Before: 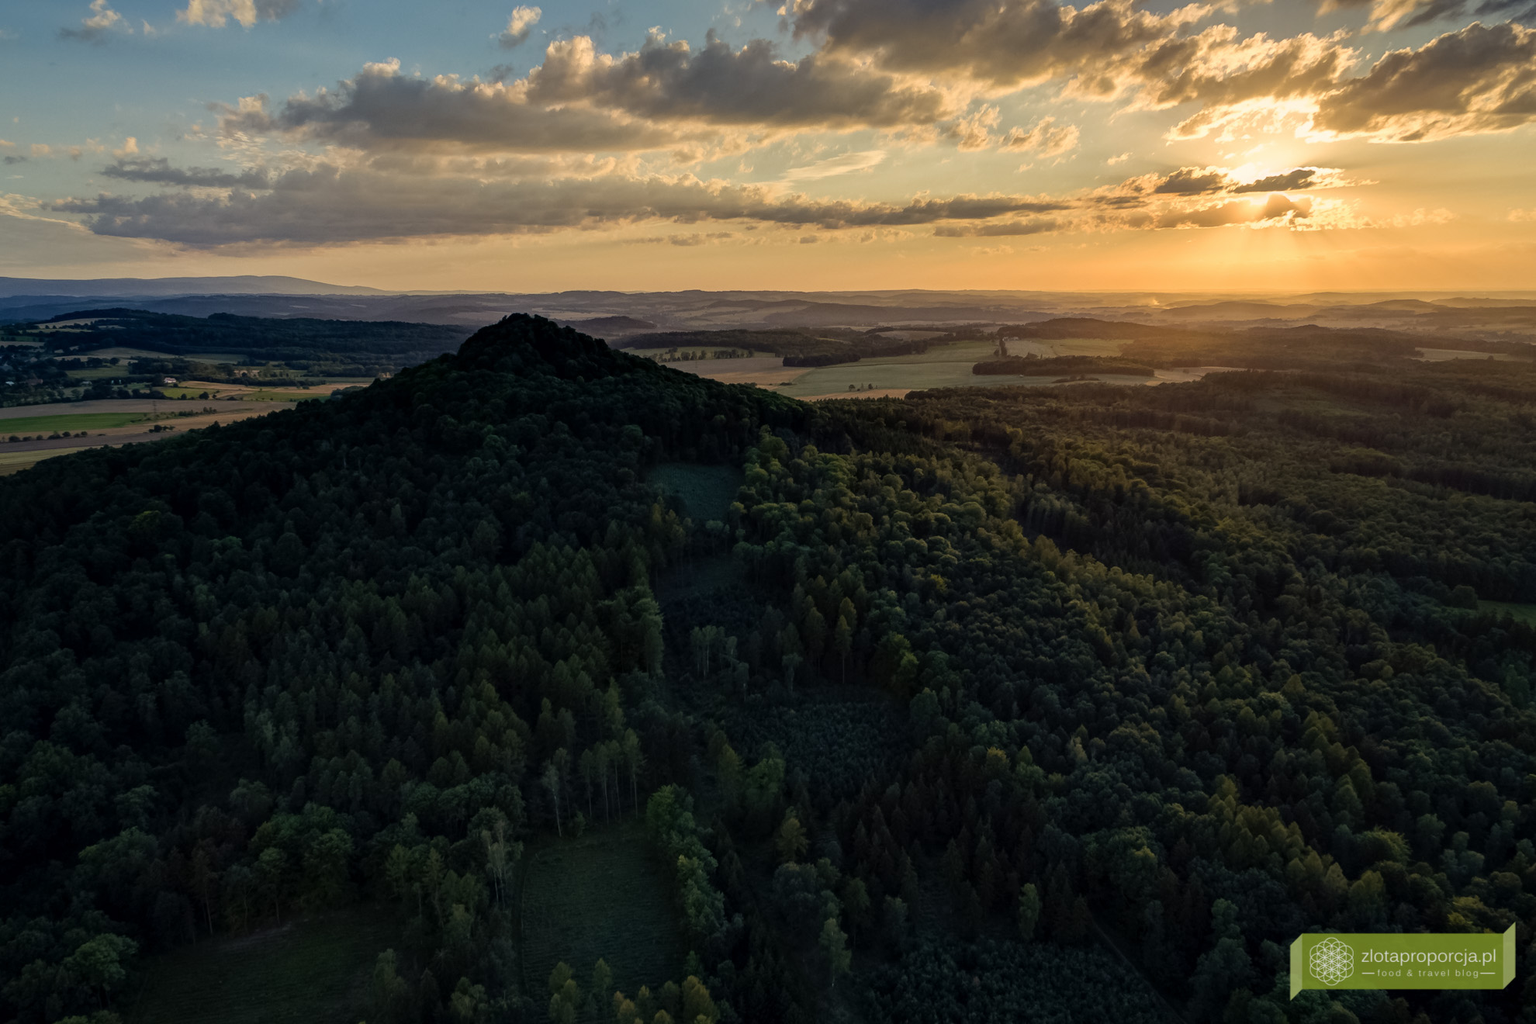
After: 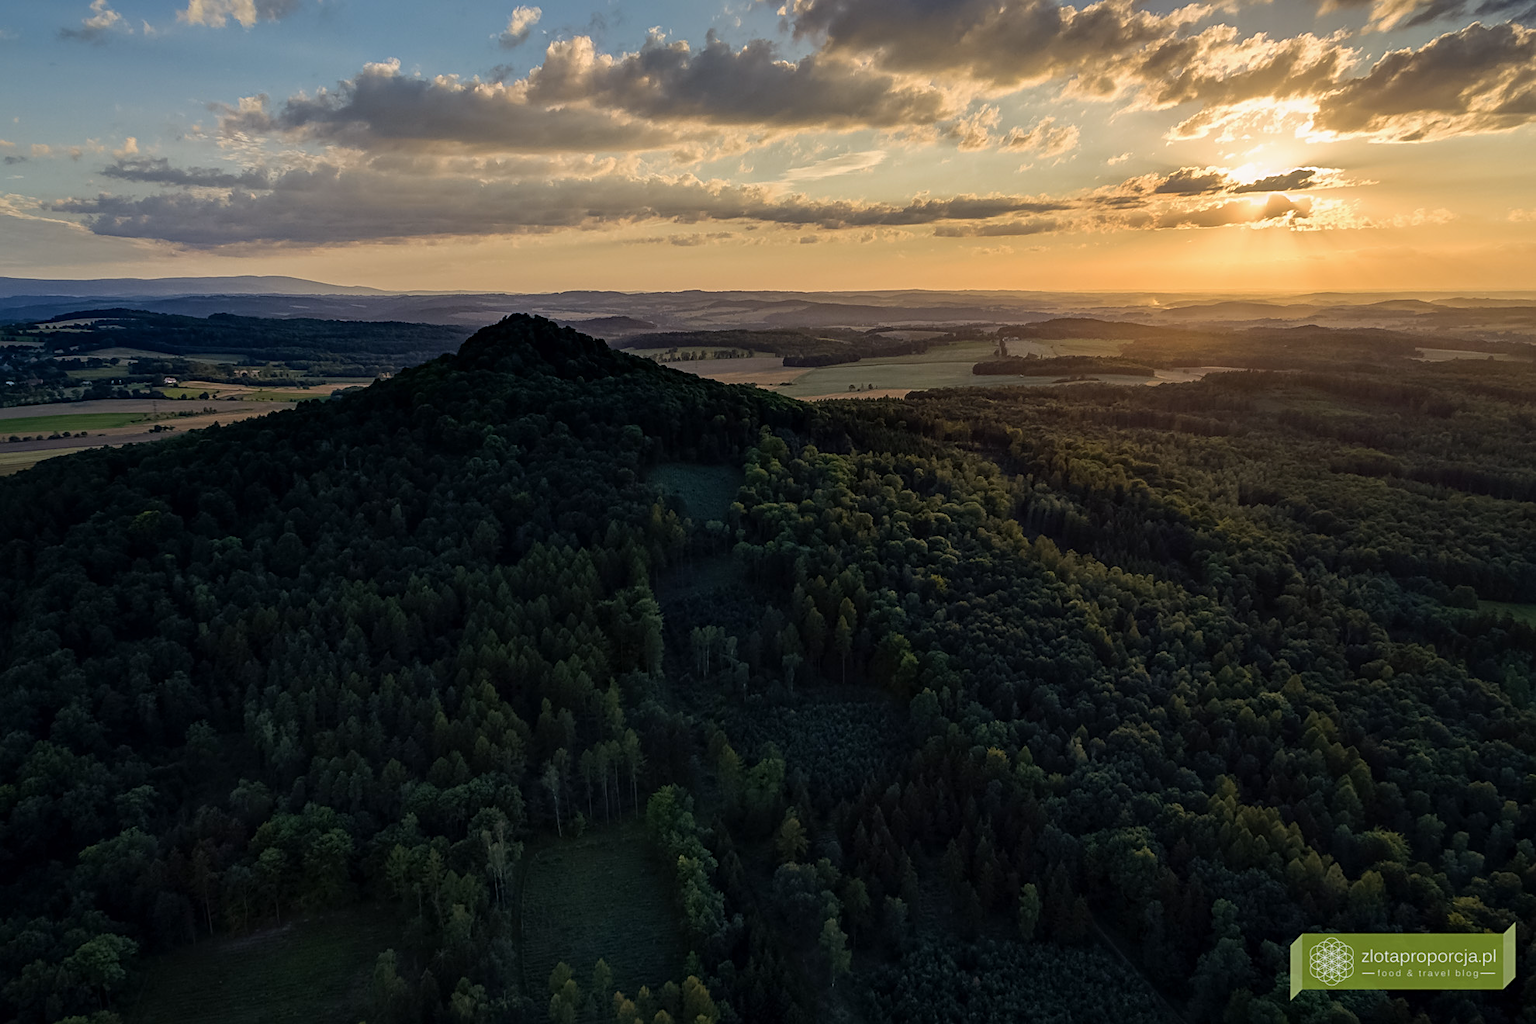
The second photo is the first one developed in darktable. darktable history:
sharpen: on, module defaults
white balance: red 0.984, blue 1.059
